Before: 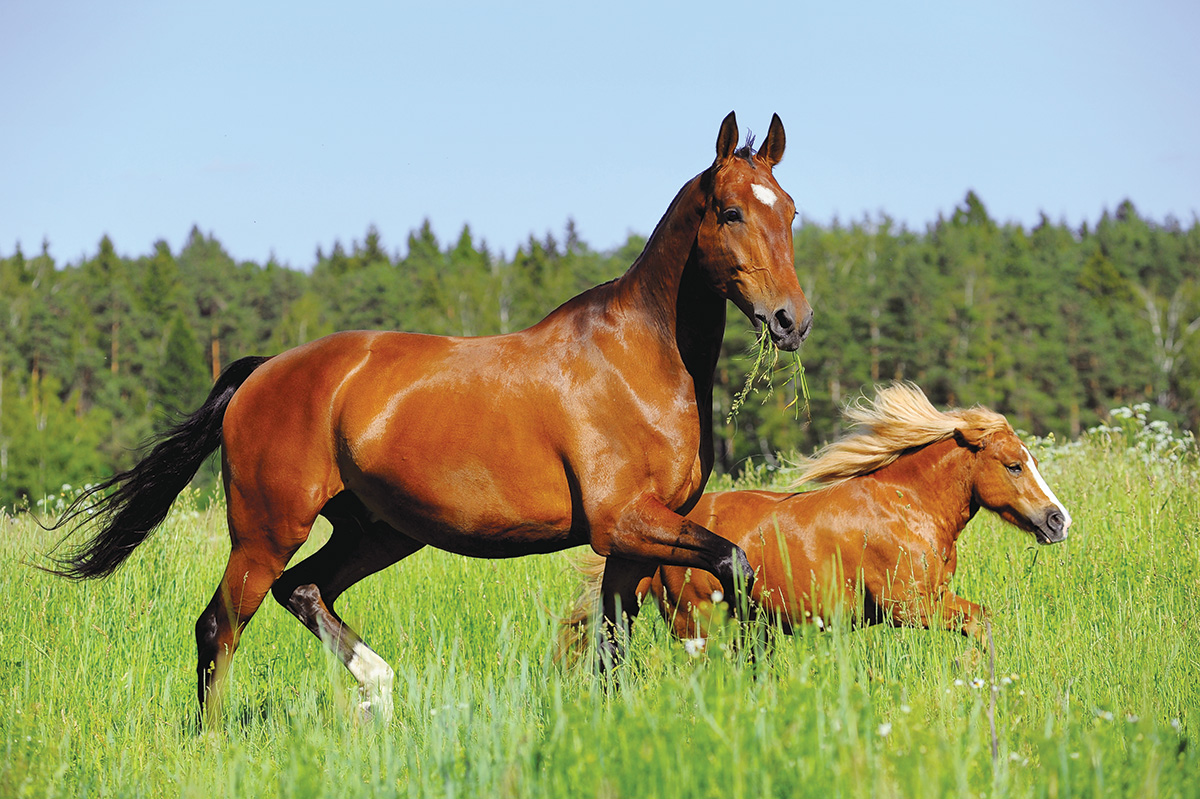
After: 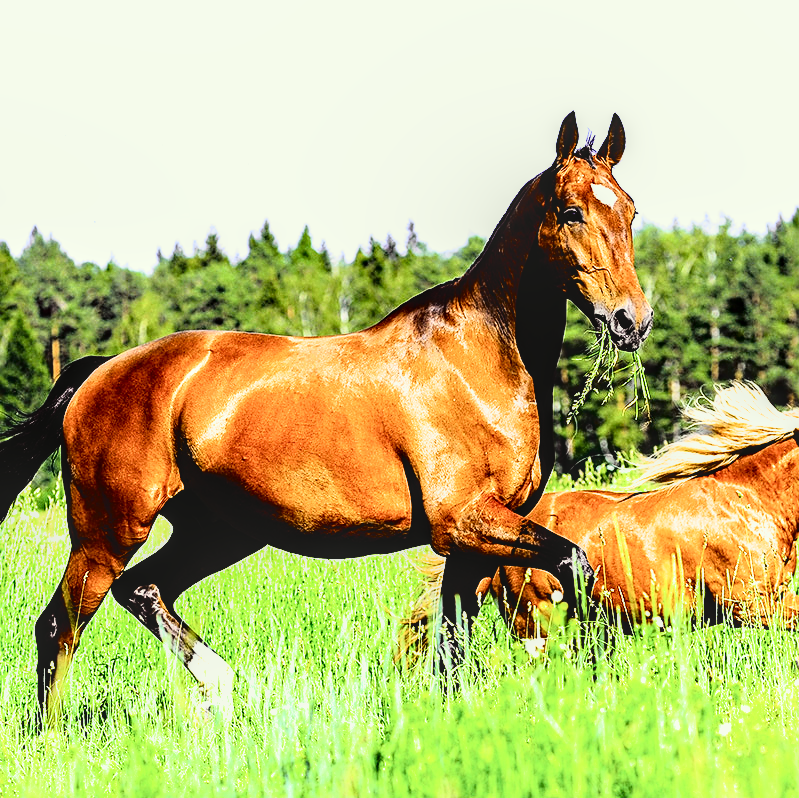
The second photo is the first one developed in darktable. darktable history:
local contrast: on, module defaults
tone equalizer: -8 EV -0.75 EV, -7 EV -0.7 EV, -6 EV -0.6 EV, -5 EV -0.4 EV, -3 EV 0.4 EV, -2 EV 0.6 EV, -1 EV 0.7 EV, +0 EV 0.75 EV, edges refinement/feathering 500, mask exposure compensation -1.57 EV, preserve details no
white balance: red 1.004, blue 1.096
crop and rotate: left 13.342%, right 19.991%
filmic rgb: white relative exposure 2.34 EV, hardness 6.59
sharpen: on, module defaults
tone curve: curves: ch0 [(0, 0.022) (0.177, 0.086) (0.392, 0.438) (0.704, 0.844) (0.858, 0.938) (1, 0.981)]; ch1 [(0, 0) (0.402, 0.36) (0.476, 0.456) (0.498, 0.497) (0.518, 0.521) (0.58, 0.598) (0.619, 0.65) (0.692, 0.737) (1, 1)]; ch2 [(0, 0) (0.415, 0.438) (0.483, 0.499) (0.503, 0.503) (0.526, 0.532) (0.563, 0.604) (0.626, 0.697) (0.699, 0.753) (0.997, 0.858)], color space Lab, independent channels
color correction: highlights a* -4.28, highlights b* 6.53
